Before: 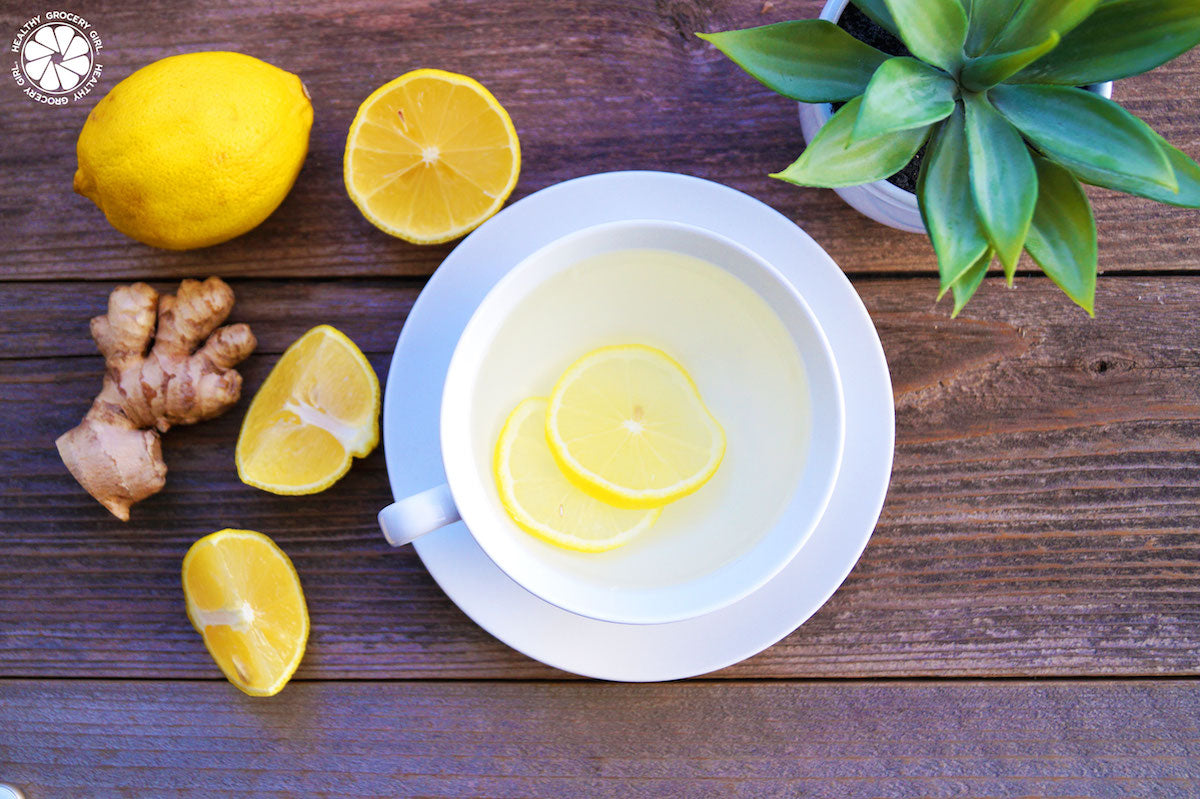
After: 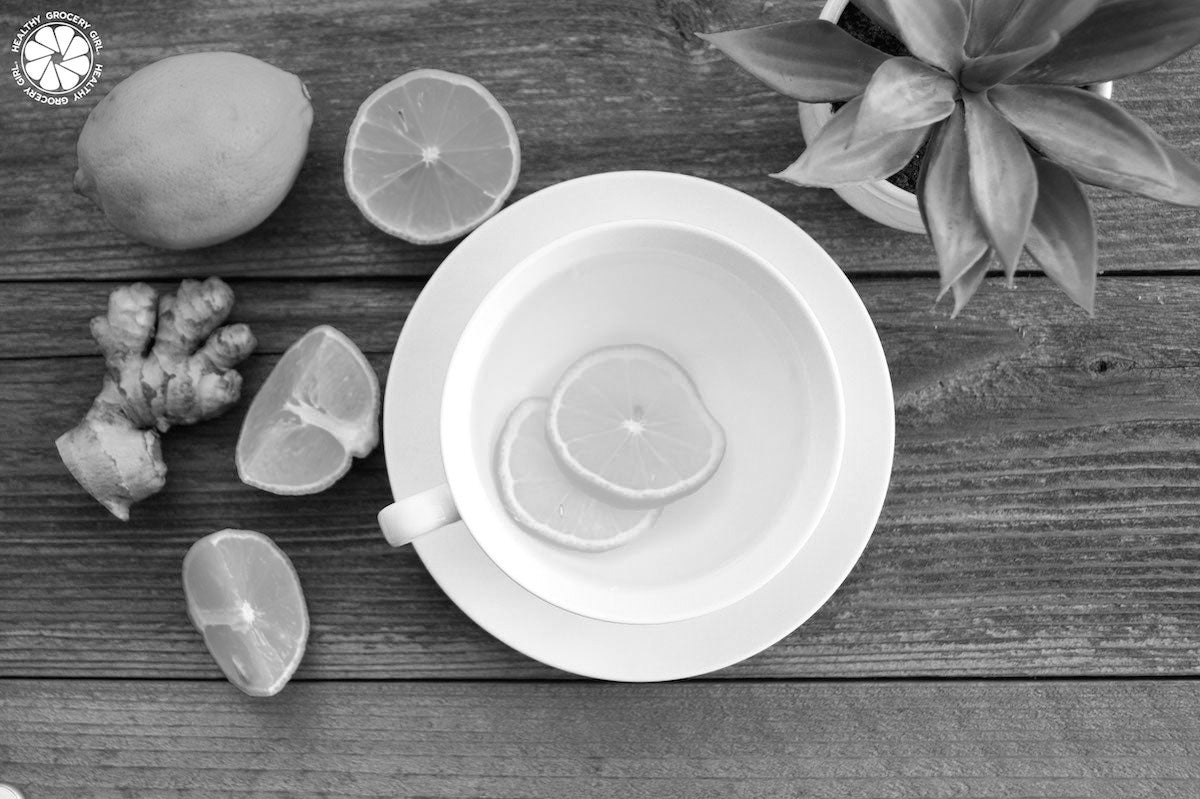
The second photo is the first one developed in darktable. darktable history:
color calibration: output gray [0.246, 0.254, 0.501, 0], x 0.38, y 0.391, temperature 4088.06 K
tone equalizer: -7 EV 0.166 EV, -6 EV 0.16 EV, -5 EV 0.058 EV, -4 EV 0.075 EV, -2 EV -0.034 EV, -1 EV -0.061 EV, +0 EV -0.06 EV, edges refinement/feathering 500, mask exposure compensation -1.57 EV, preserve details no
